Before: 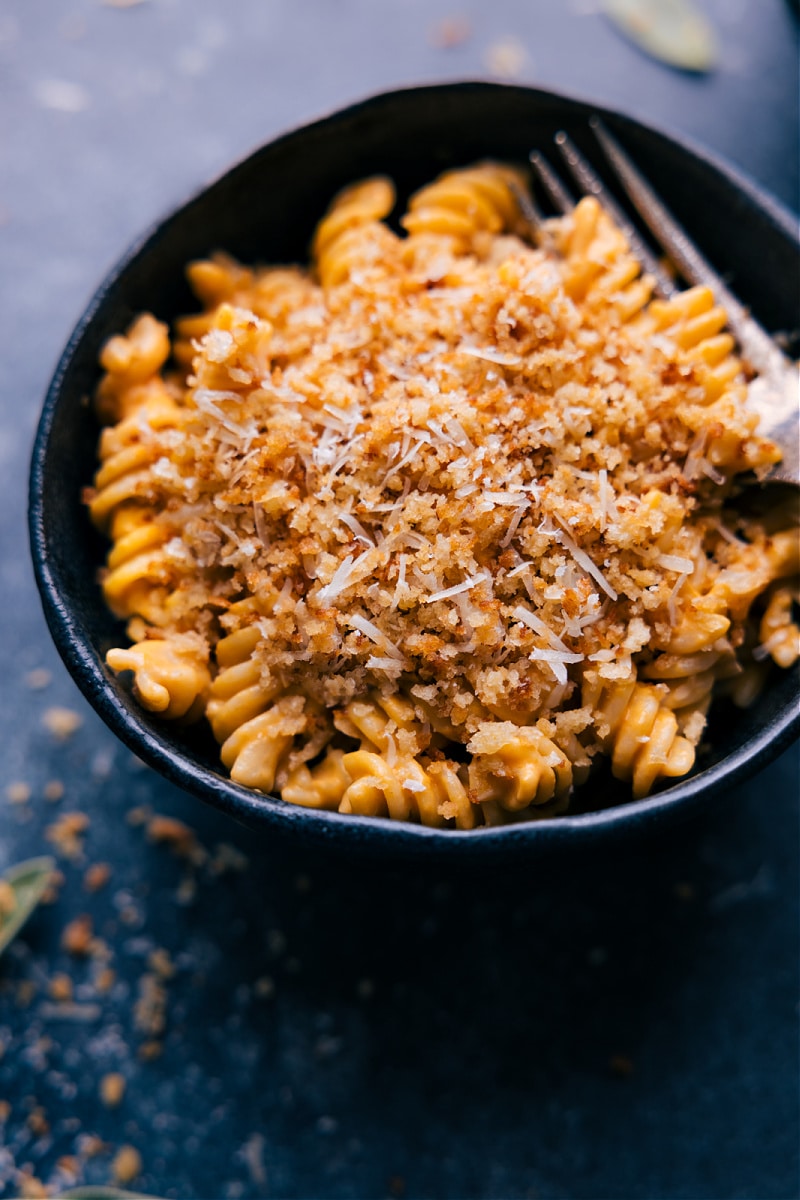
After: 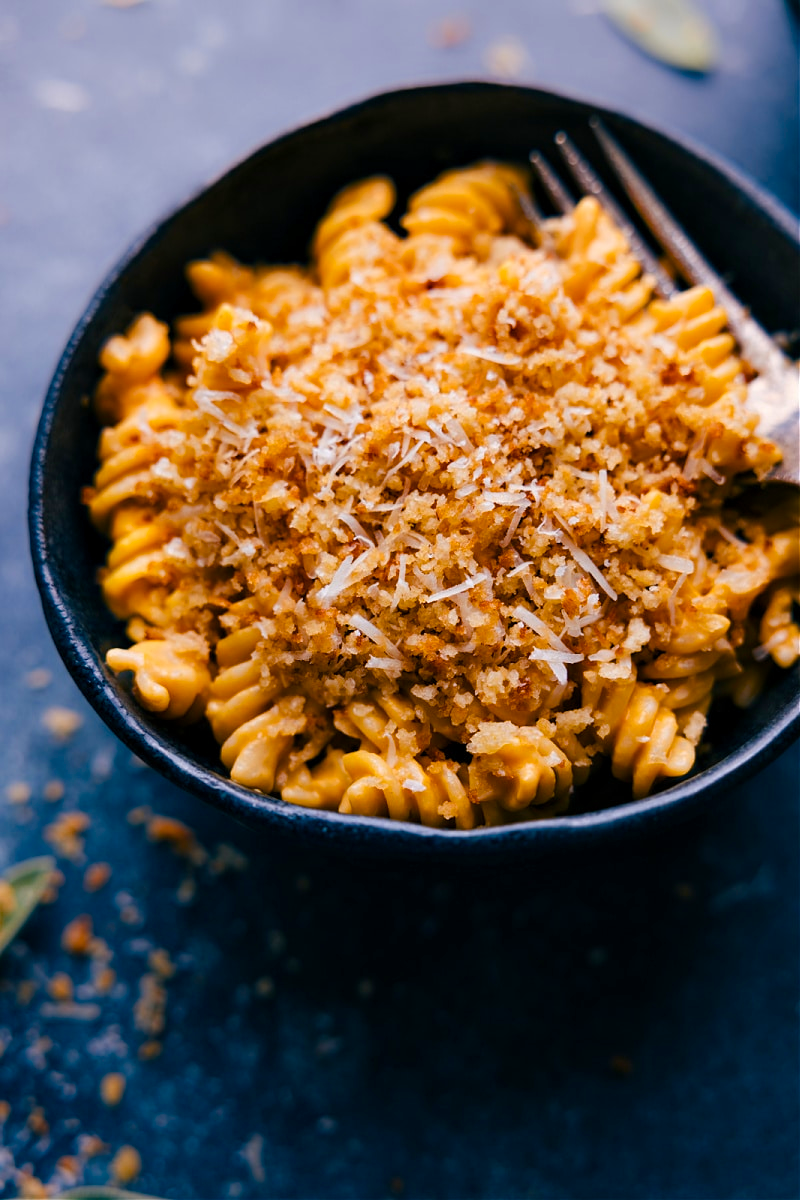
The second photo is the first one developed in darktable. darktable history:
color balance rgb: perceptual saturation grading › global saturation 35.178%, perceptual saturation grading › highlights -29.985%, perceptual saturation grading › shadows 34.588%
